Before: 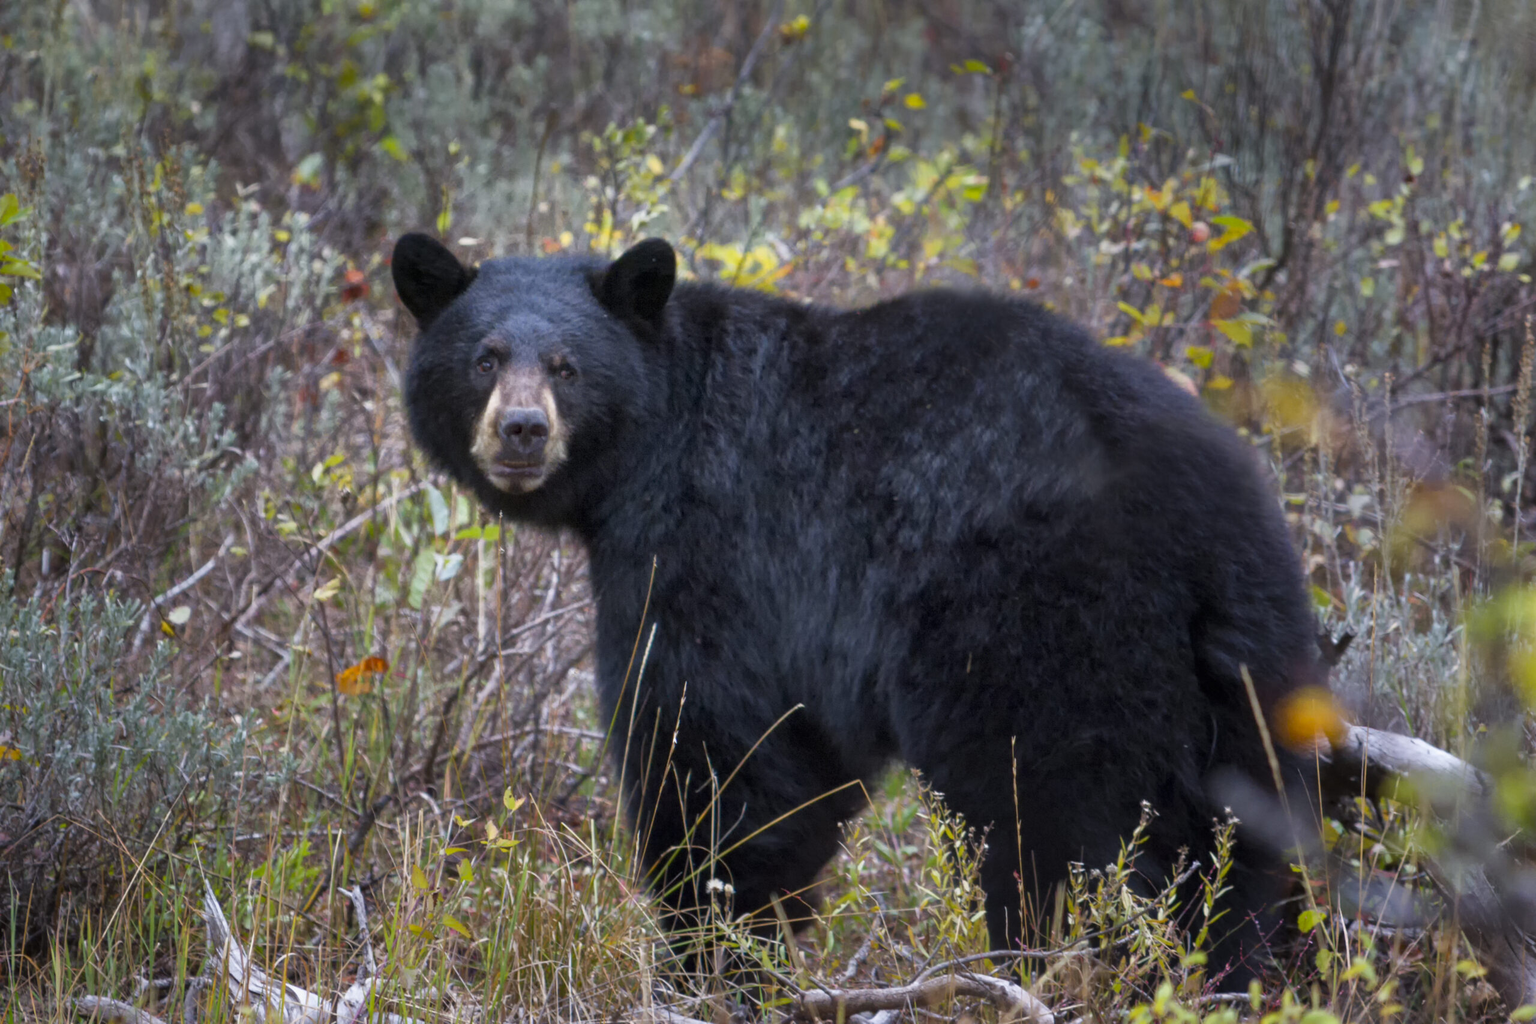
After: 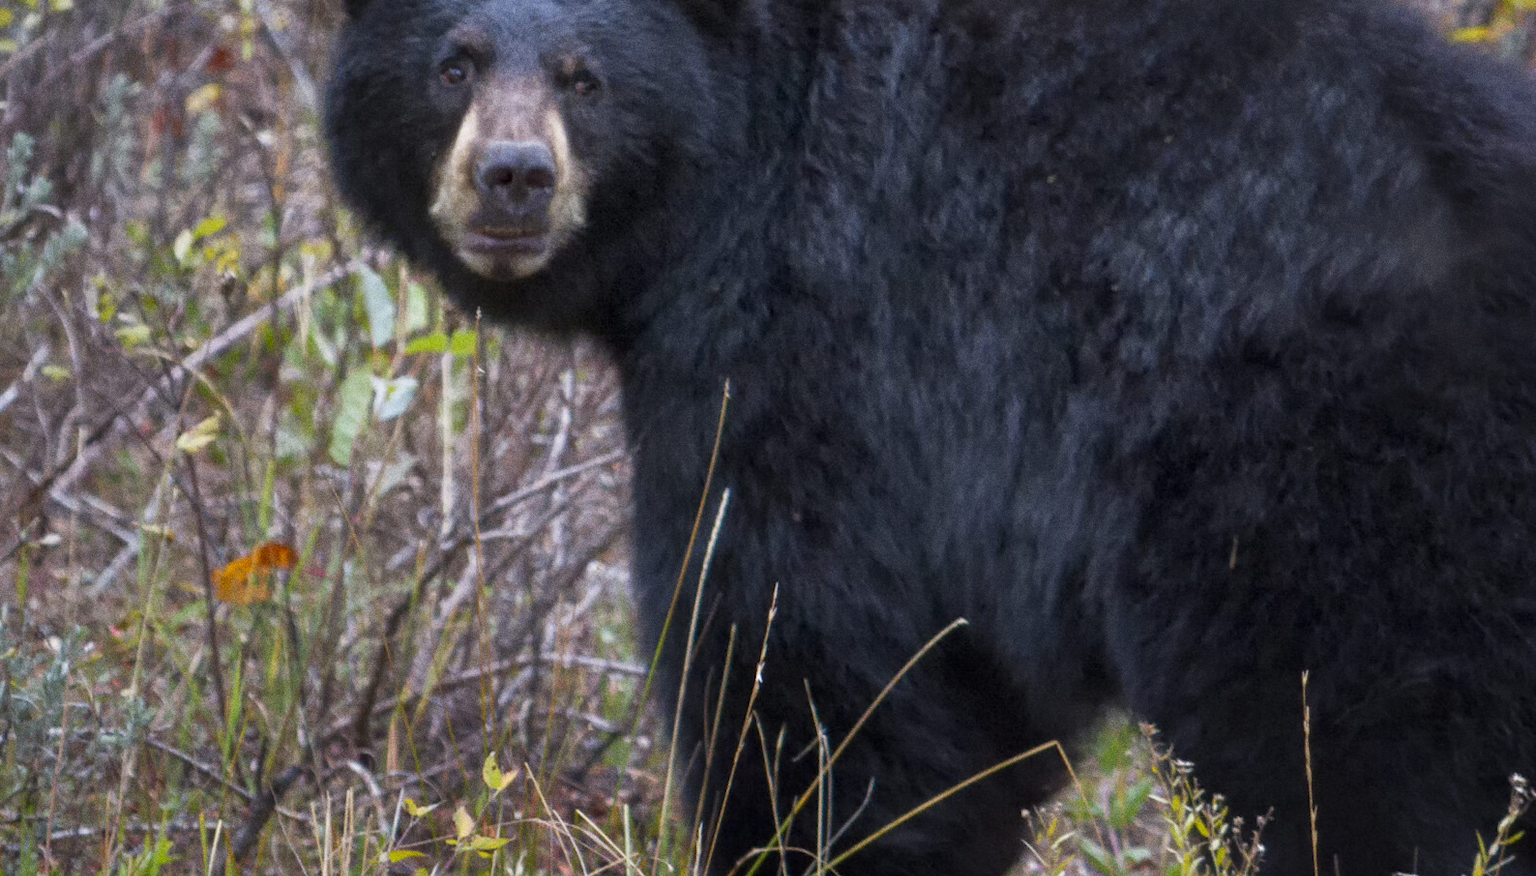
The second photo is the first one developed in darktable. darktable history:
crop: left 13.312%, top 31.28%, right 24.627%, bottom 15.582%
grain: coarseness 8.68 ISO, strength 31.94%
